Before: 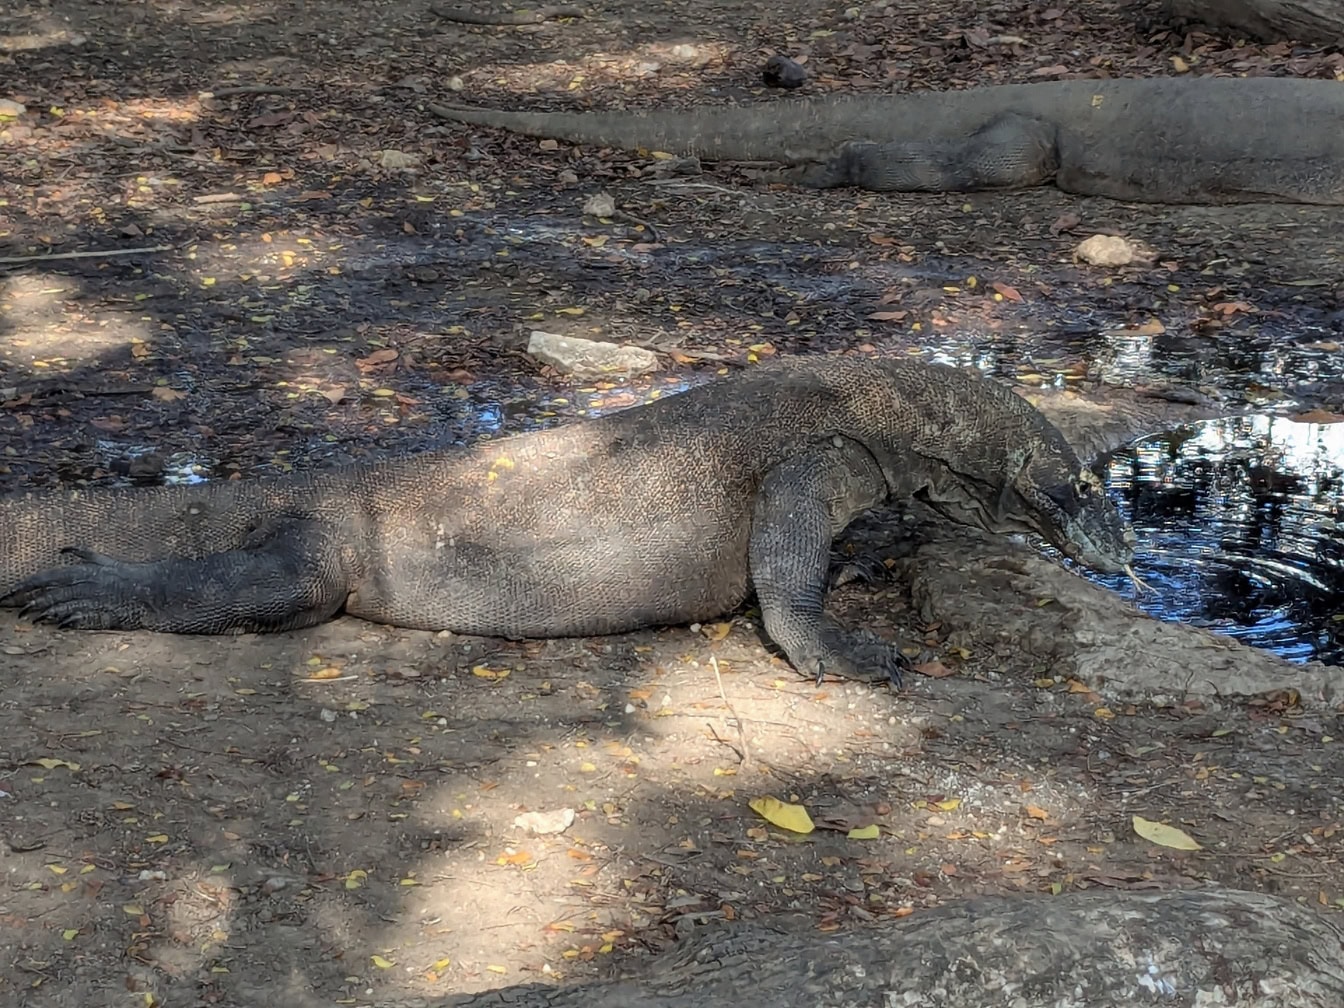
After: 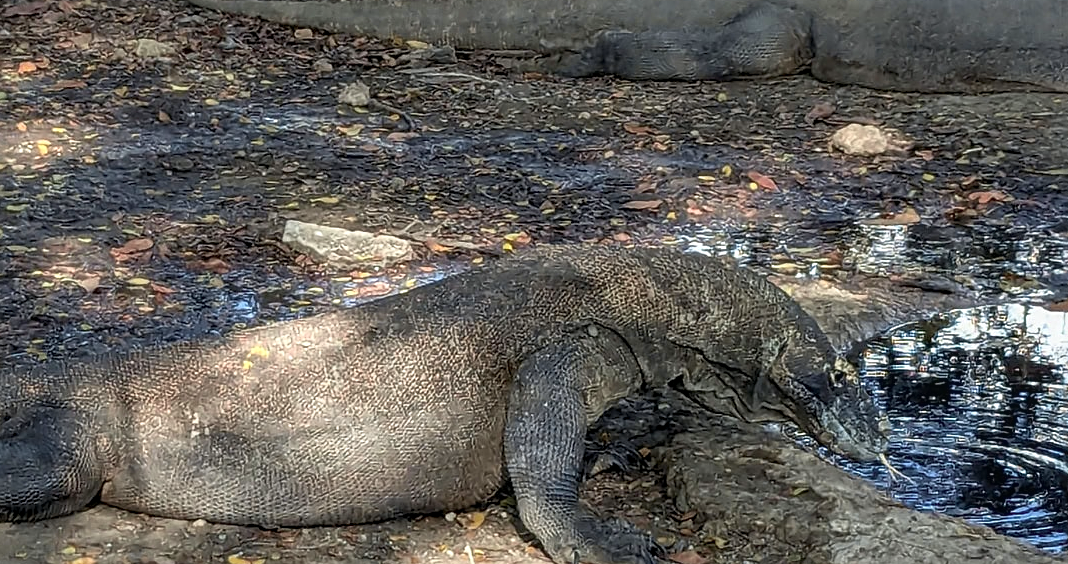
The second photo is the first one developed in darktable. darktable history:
sharpen: on, module defaults
local contrast: on, module defaults
tone curve: curves: ch0 [(0, 0.024) (0.119, 0.146) (0.474, 0.464) (0.718, 0.721) (0.817, 0.839) (1, 0.998)]; ch1 [(0, 0) (0.377, 0.416) (0.439, 0.451) (0.477, 0.477) (0.501, 0.497) (0.538, 0.544) (0.58, 0.602) (0.664, 0.676) (0.783, 0.804) (1, 1)]; ch2 [(0, 0) (0.38, 0.405) (0.463, 0.456) (0.498, 0.497) (0.524, 0.535) (0.578, 0.576) (0.648, 0.665) (1, 1)], color space Lab, independent channels, preserve colors none
crop: left 18.277%, top 11.069%, right 2.253%, bottom 32.922%
shadows and highlights: shadows 32.68, highlights -47.36, compress 49.96%, soften with gaussian
